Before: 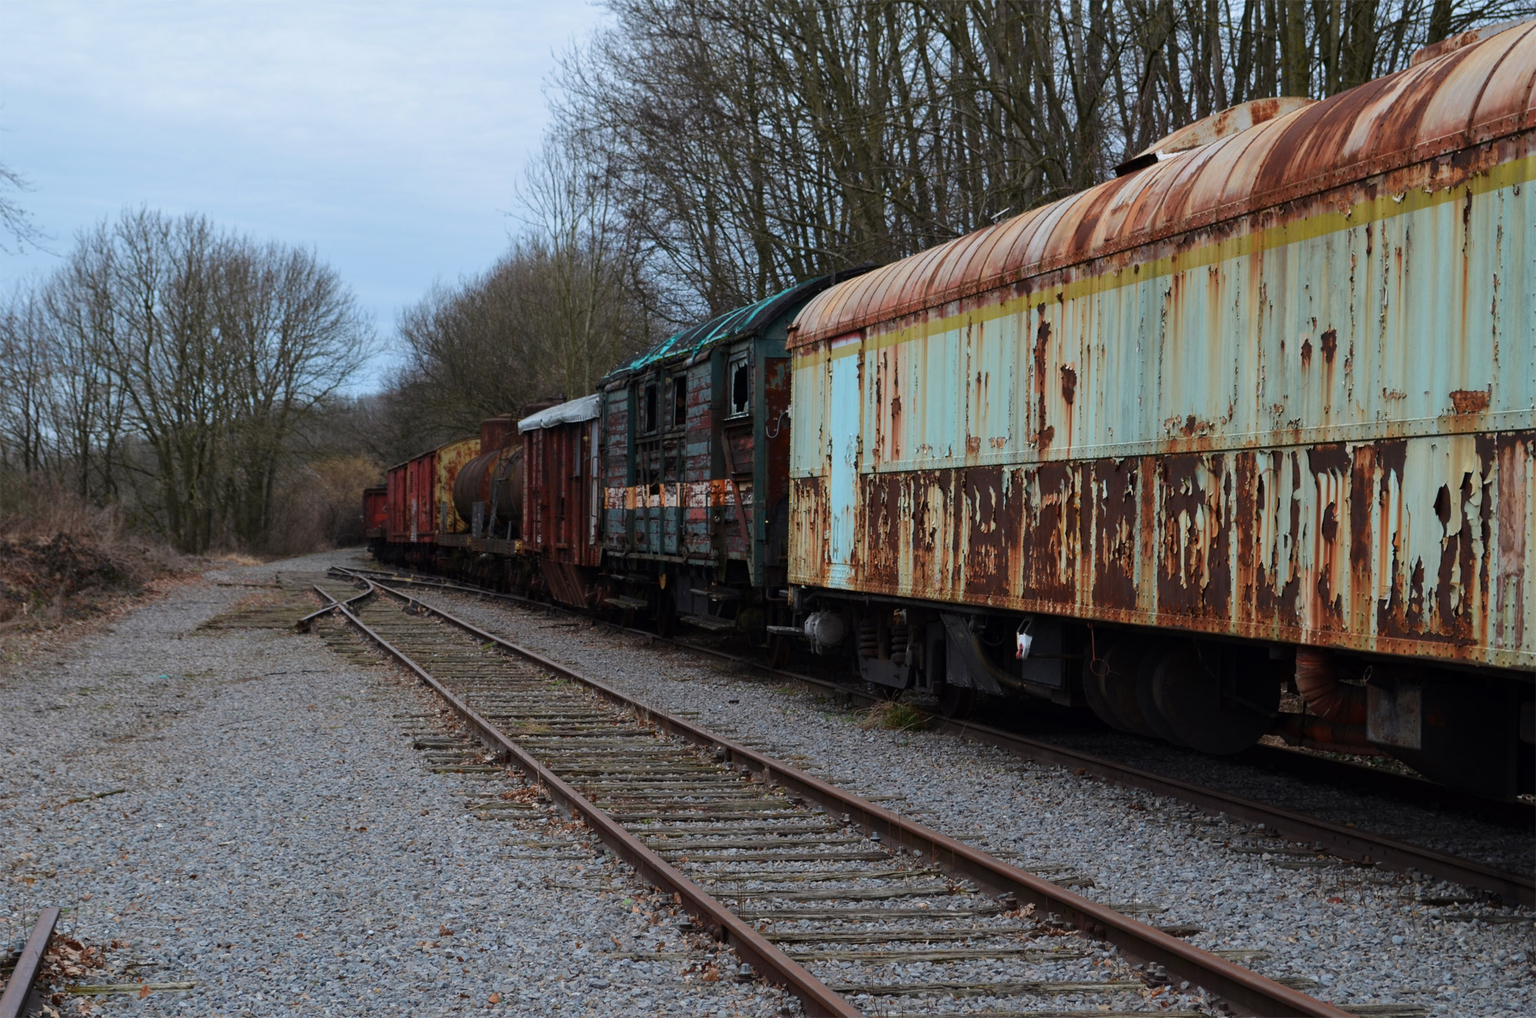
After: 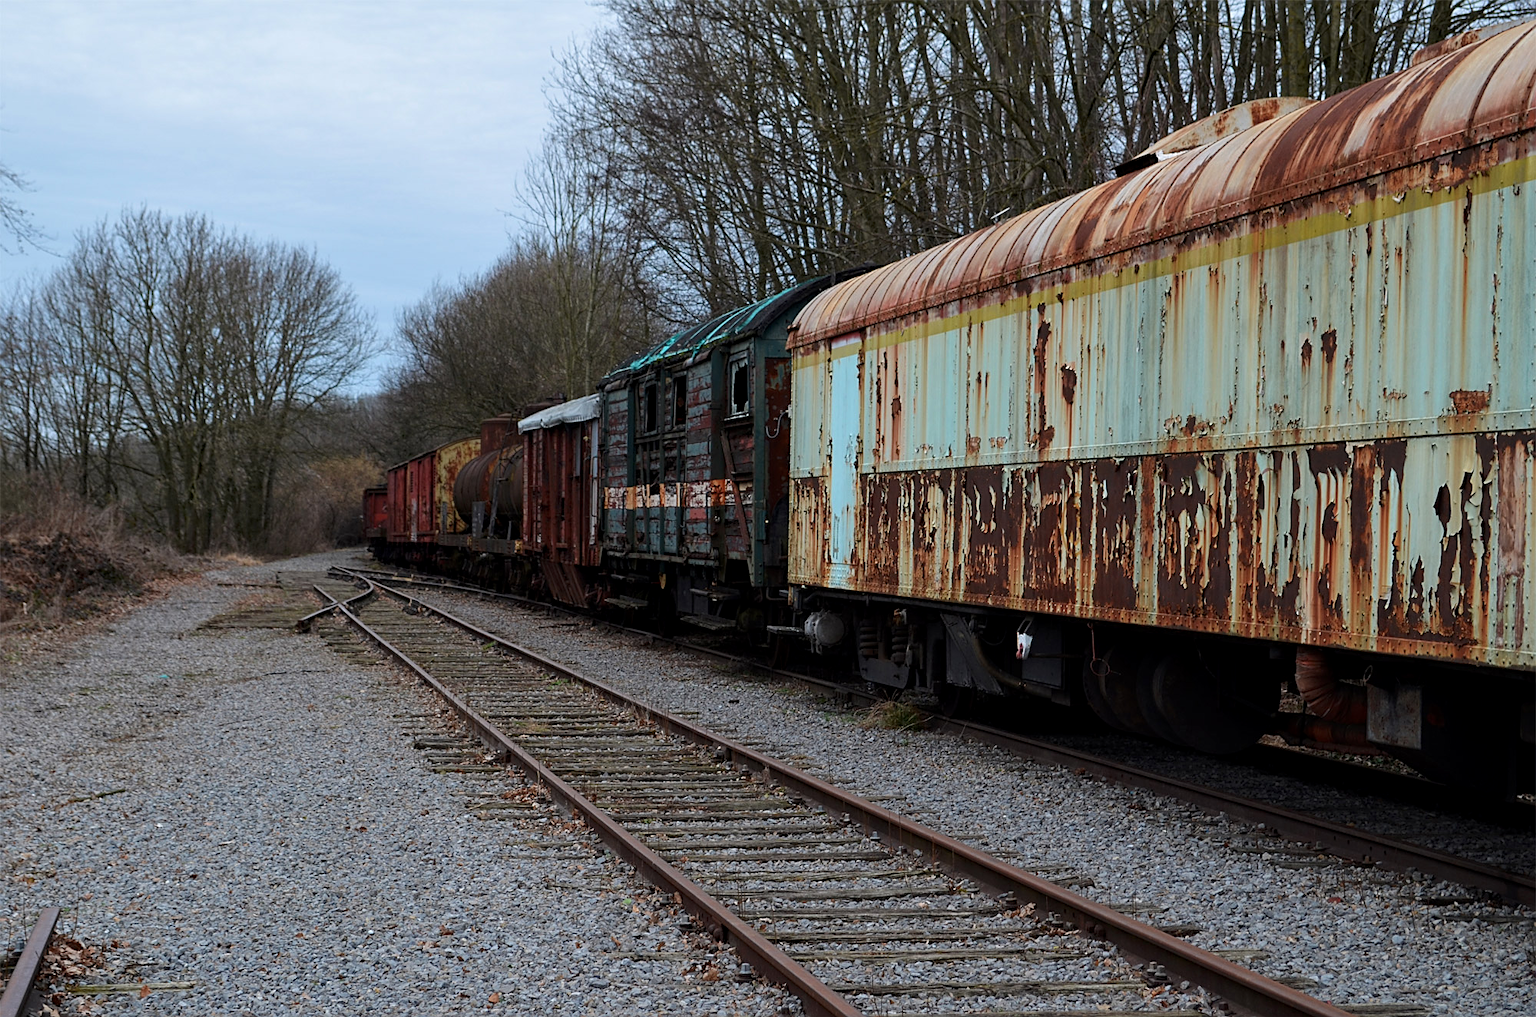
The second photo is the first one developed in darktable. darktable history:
sharpen: on, module defaults
local contrast: highlights 105%, shadows 103%, detail 119%, midtone range 0.2
